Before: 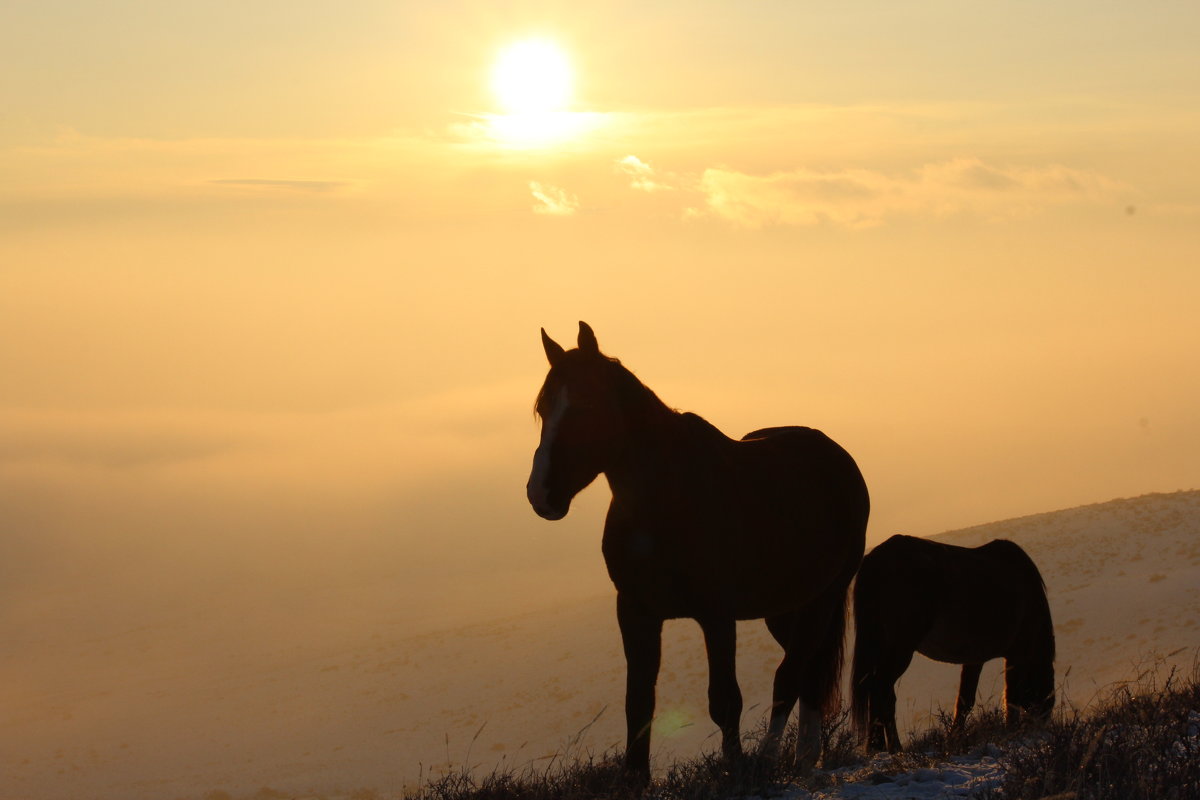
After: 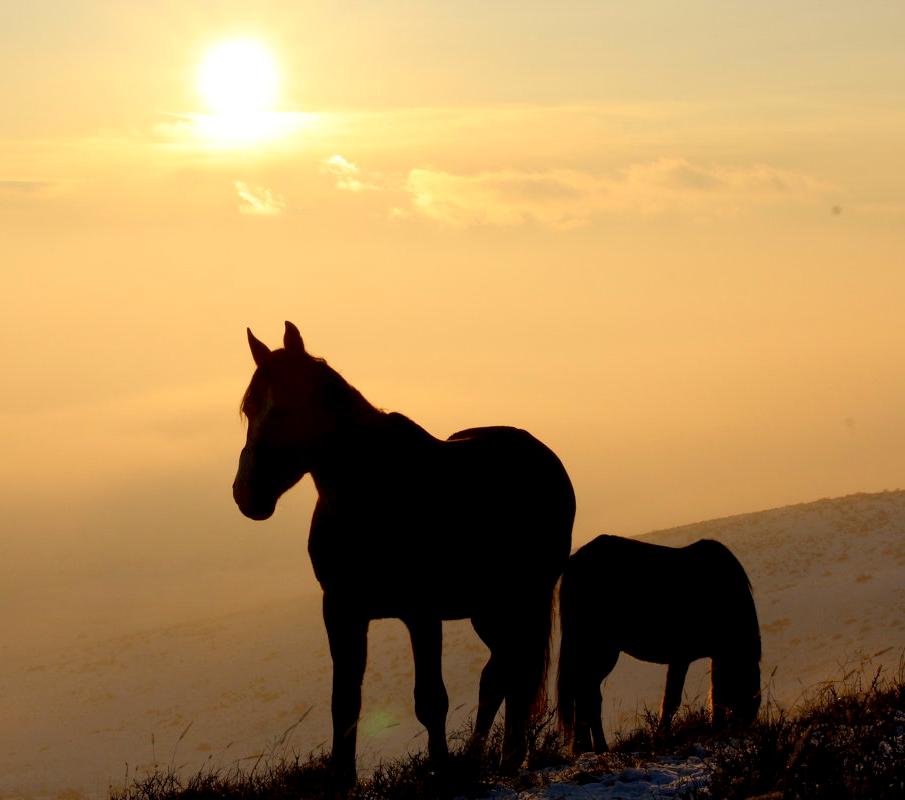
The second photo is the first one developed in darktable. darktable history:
exposure: black level correction 0.01, exposure 0.012 EV, compensate highlight preservation false
crop and rotate: left 24.521%
